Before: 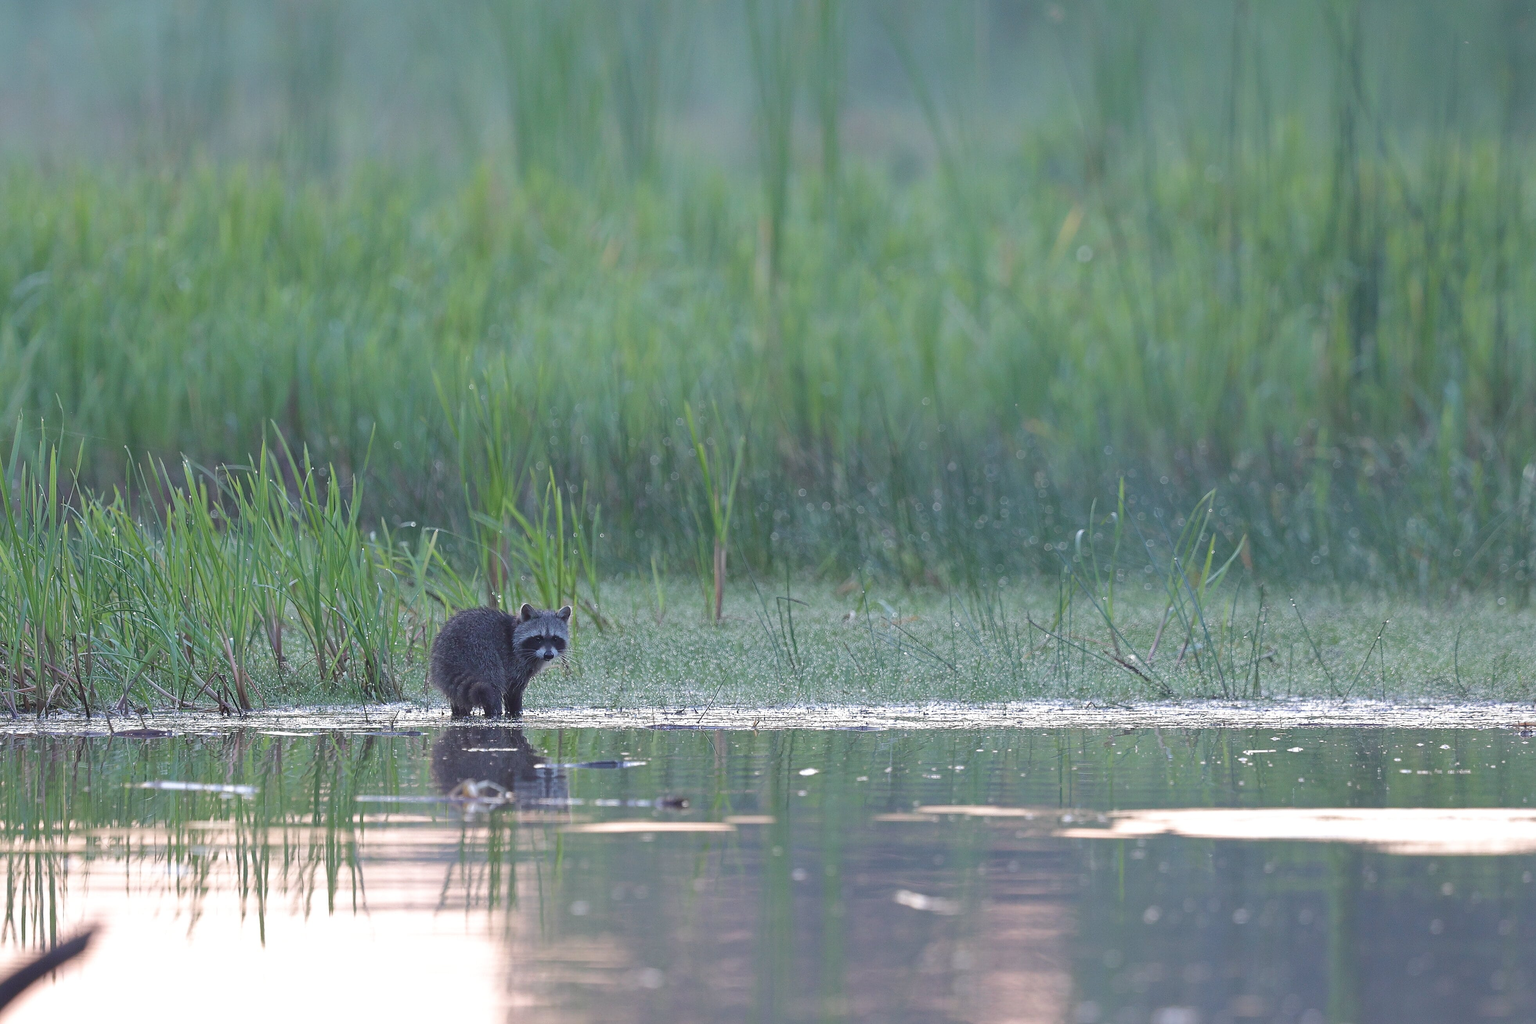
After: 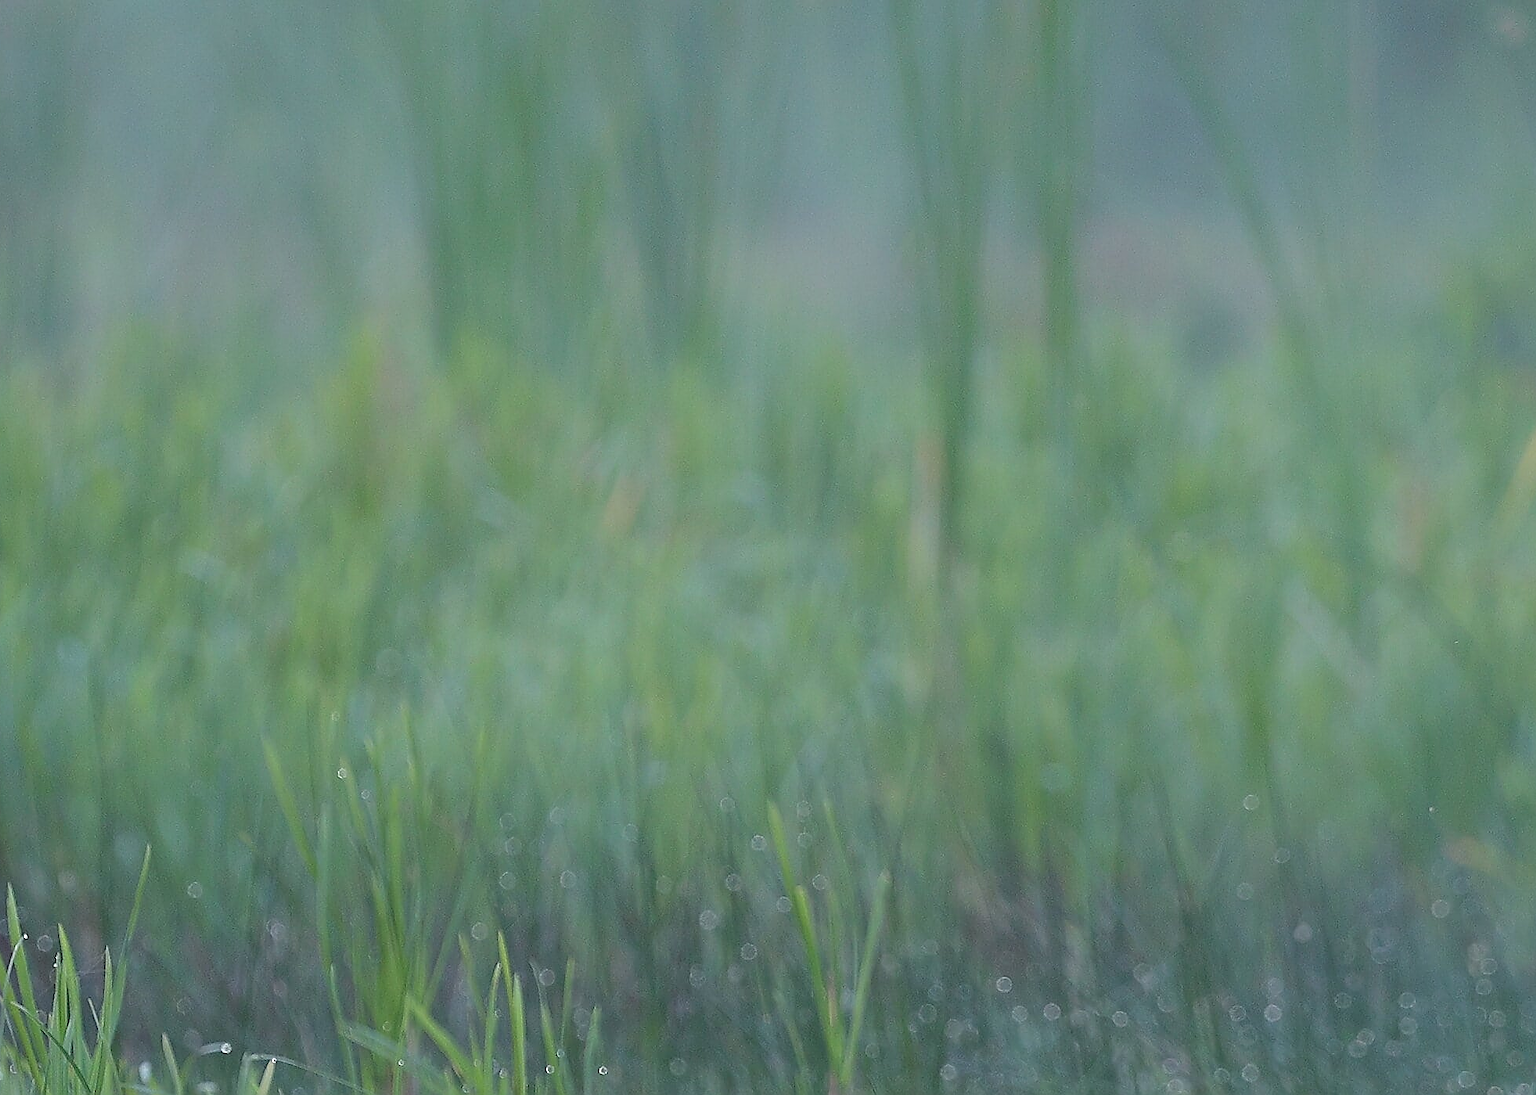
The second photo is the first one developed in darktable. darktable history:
crop: left 19.556%, right 30.401%, bottom 46.458%
sharpen: radius 1.4, amount 1.25, threshold 0.7
tone equalizer: on, module defaults
rotate and perspective: automatic cropping original format, crop left 0, crop top 0
